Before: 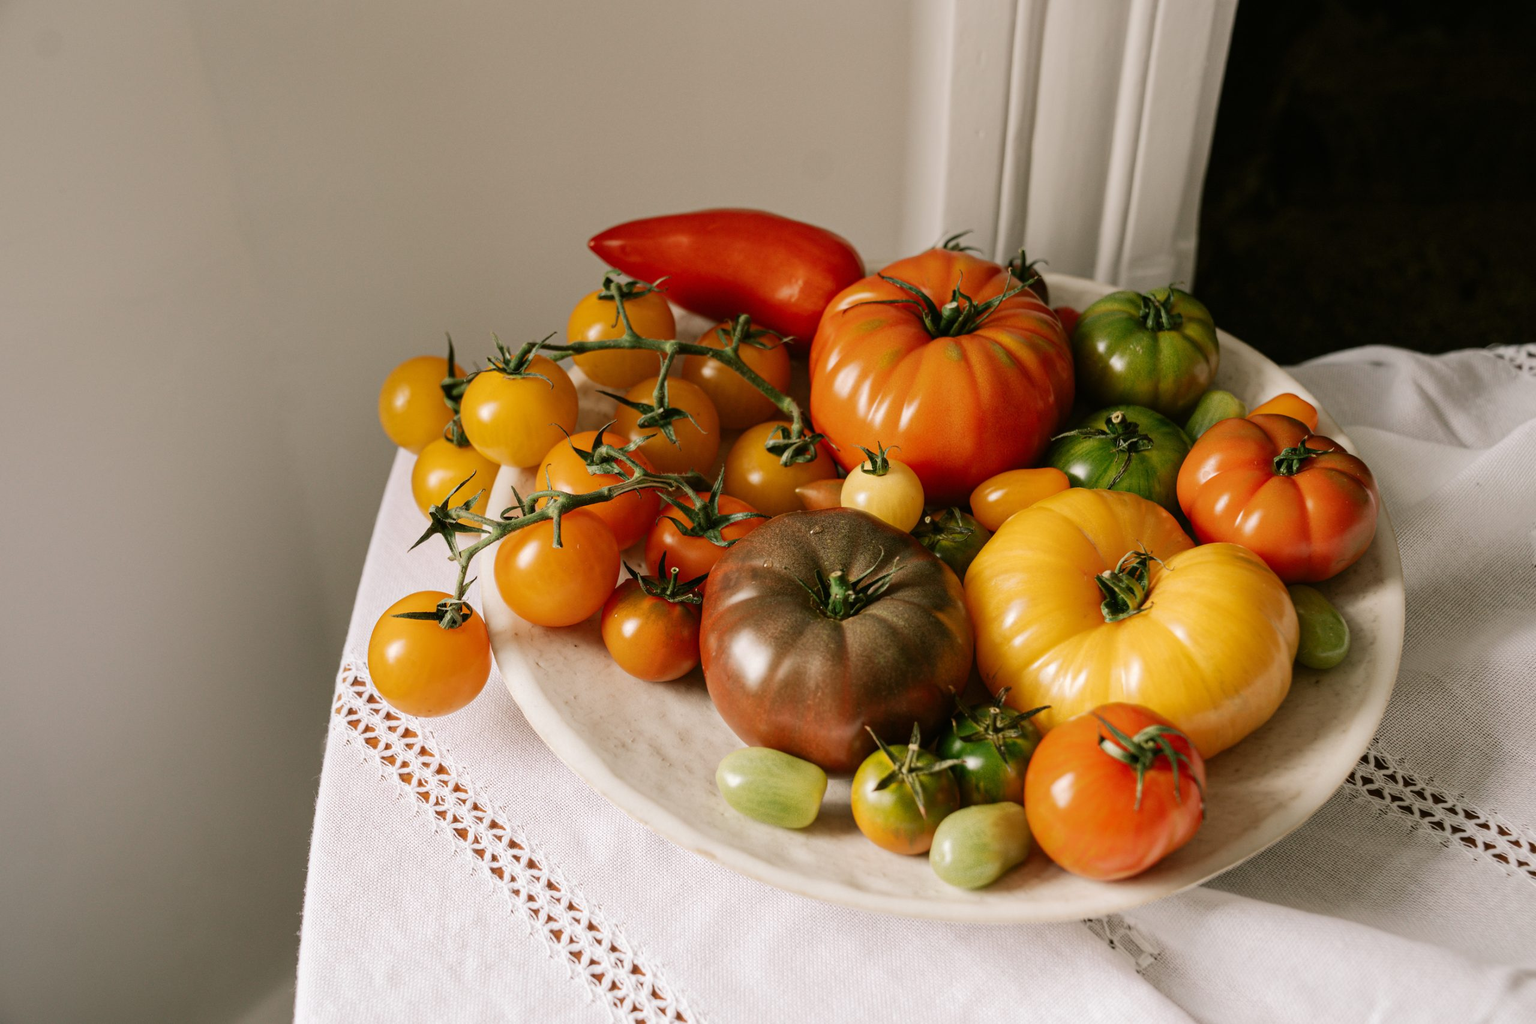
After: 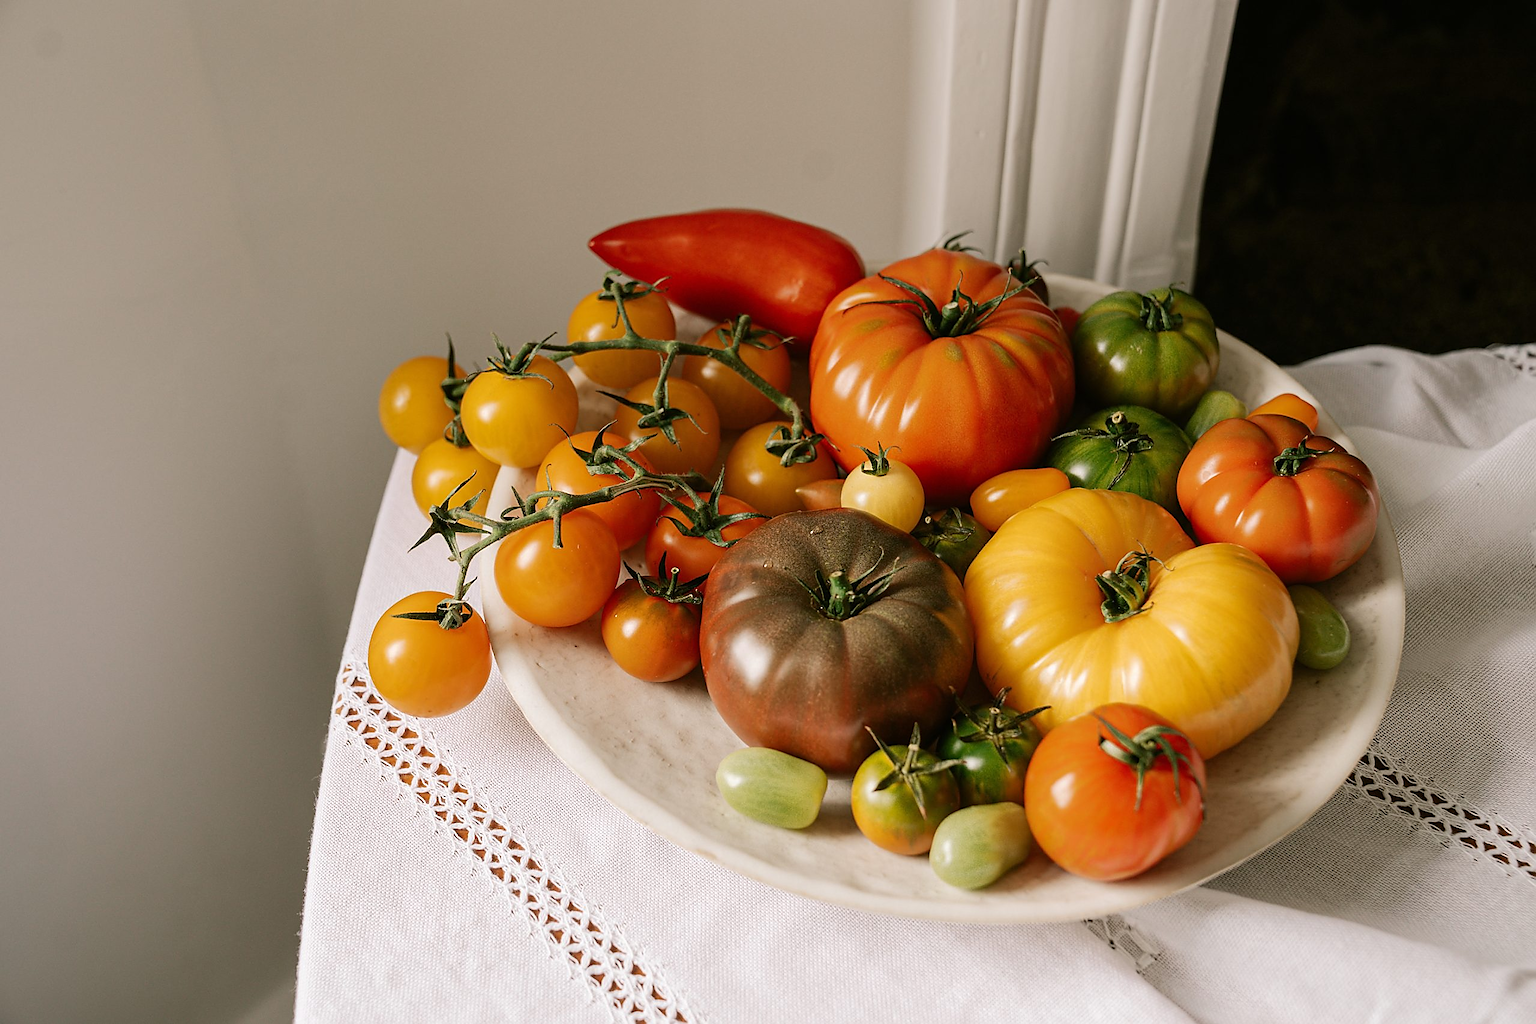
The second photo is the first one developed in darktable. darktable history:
sharpen: radius 1.371, amount 1.261, threshold 0.777
